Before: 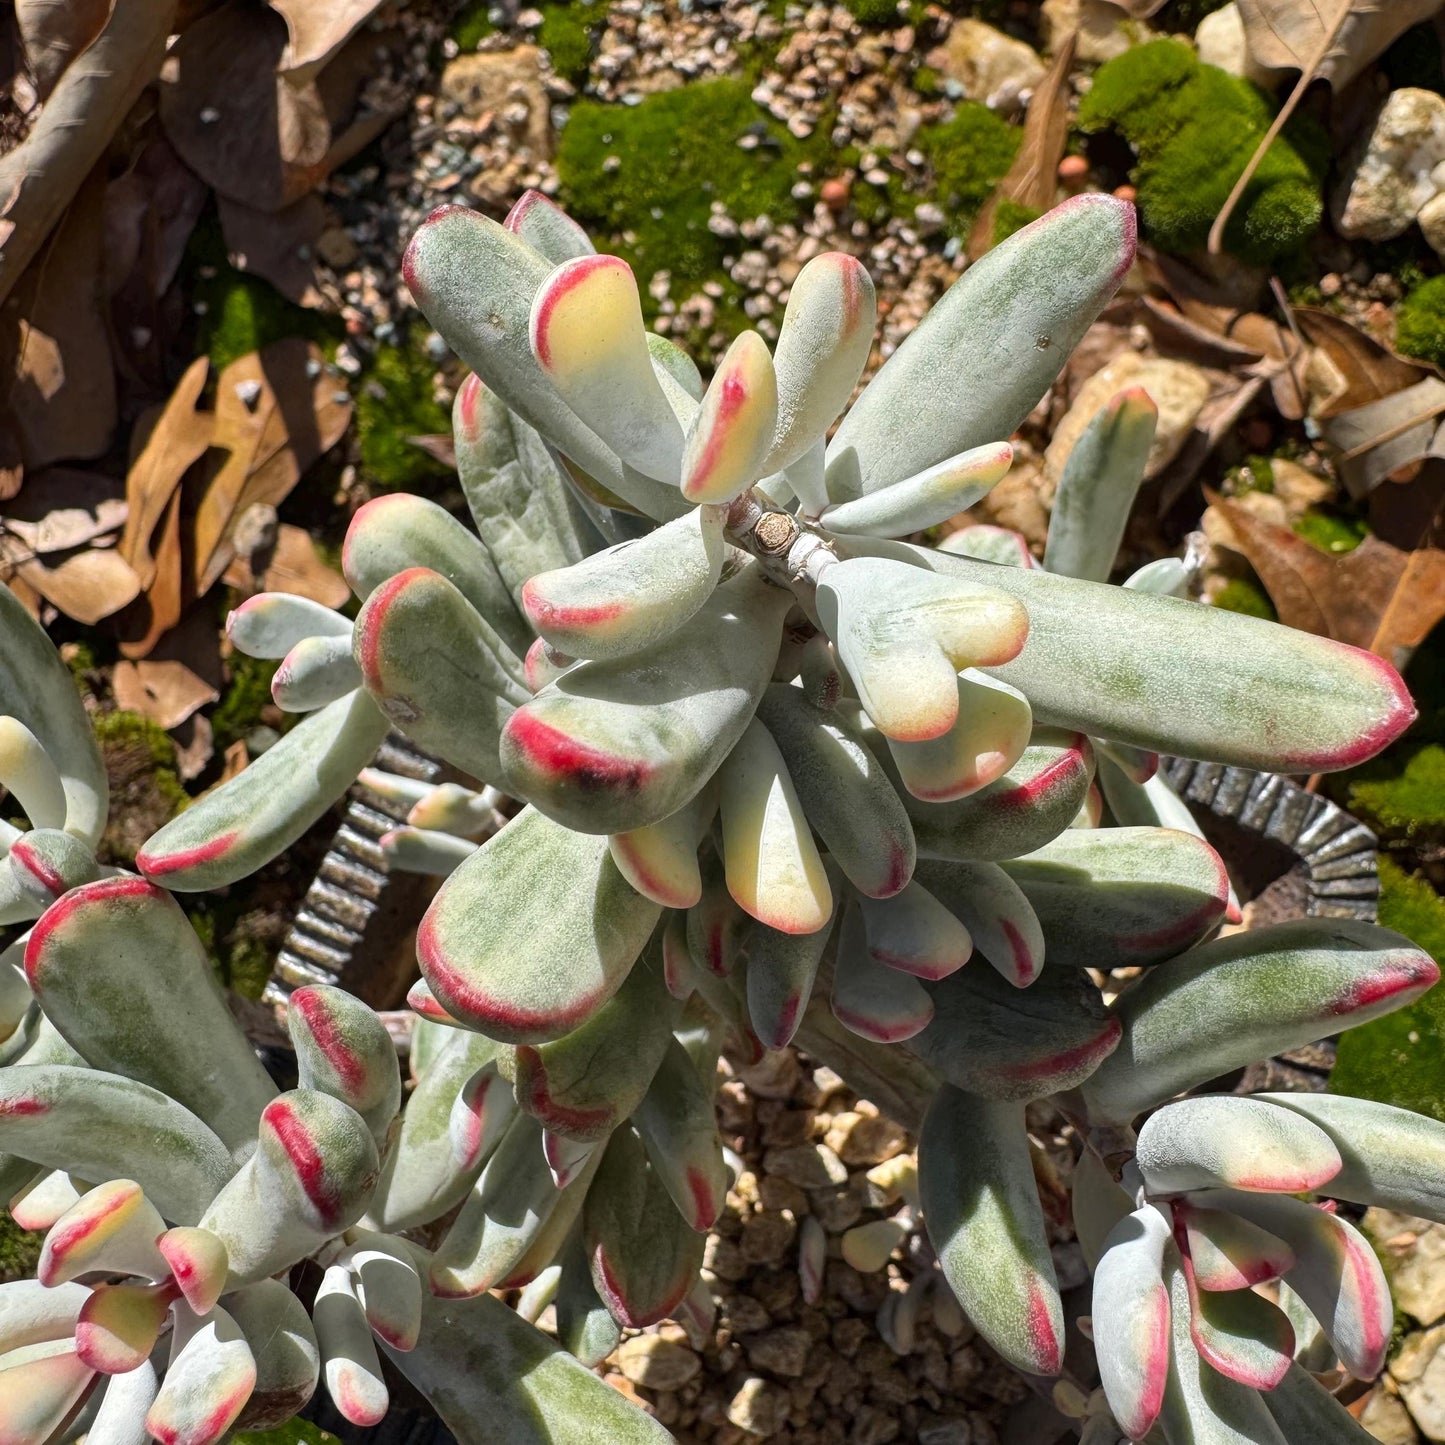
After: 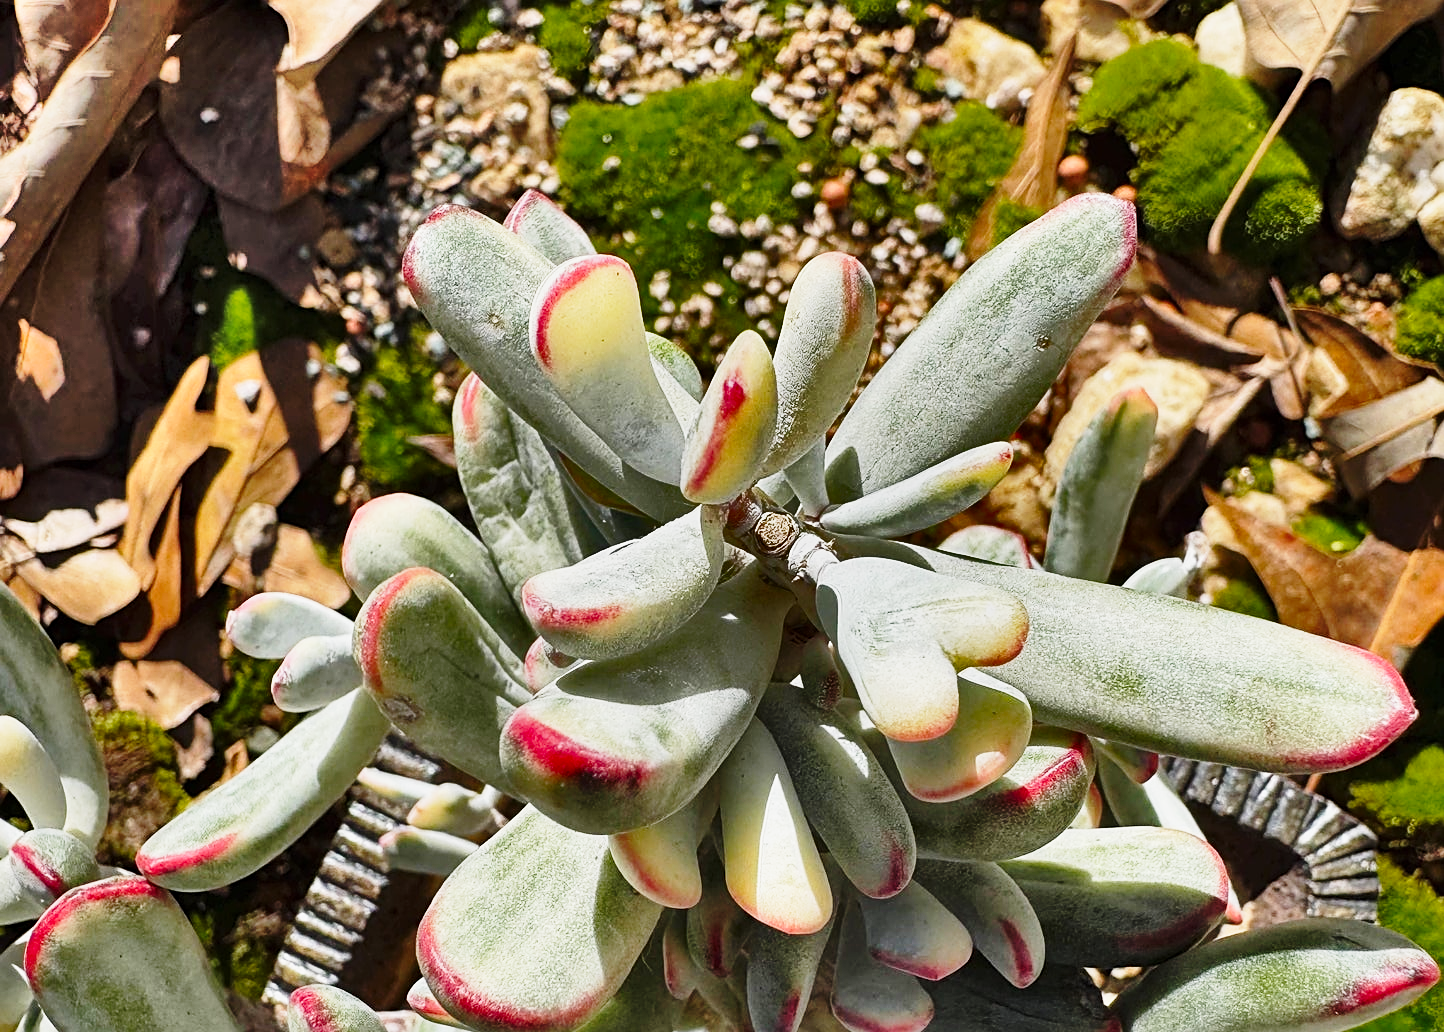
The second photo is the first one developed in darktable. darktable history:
crop: bottom 28.576%
sharpen: on, module defaults
base curve: curves: ch0 [(0, 0) (0.028, 0.03) (0.121, 0.232) (0.46, 0.748) (0.859, 0.968) (1, 1)], preserve colors none
shadows and highlights: radius 123.98, shadows 100, white point adjustment -3, highlights -100, highlights color adjustment 89.84%, soften with gaussian
